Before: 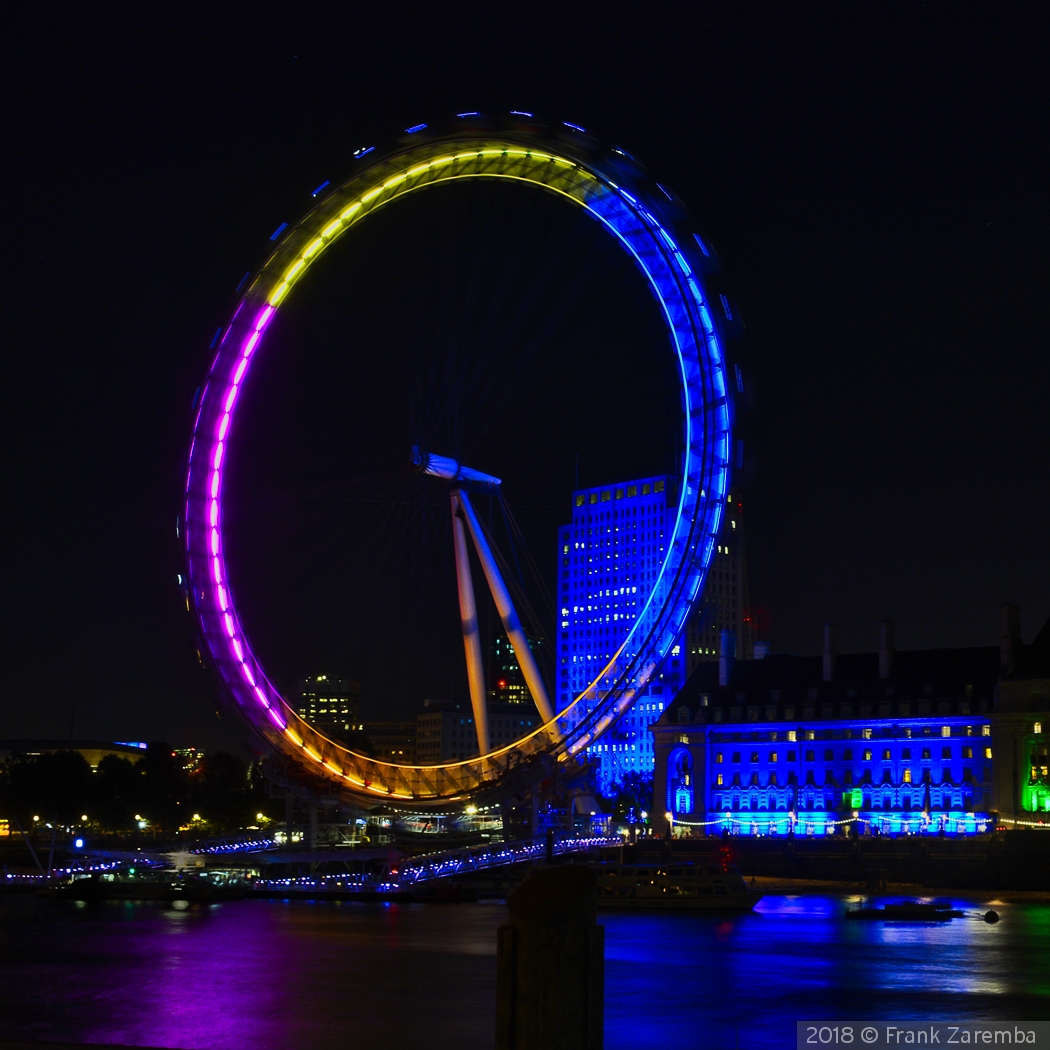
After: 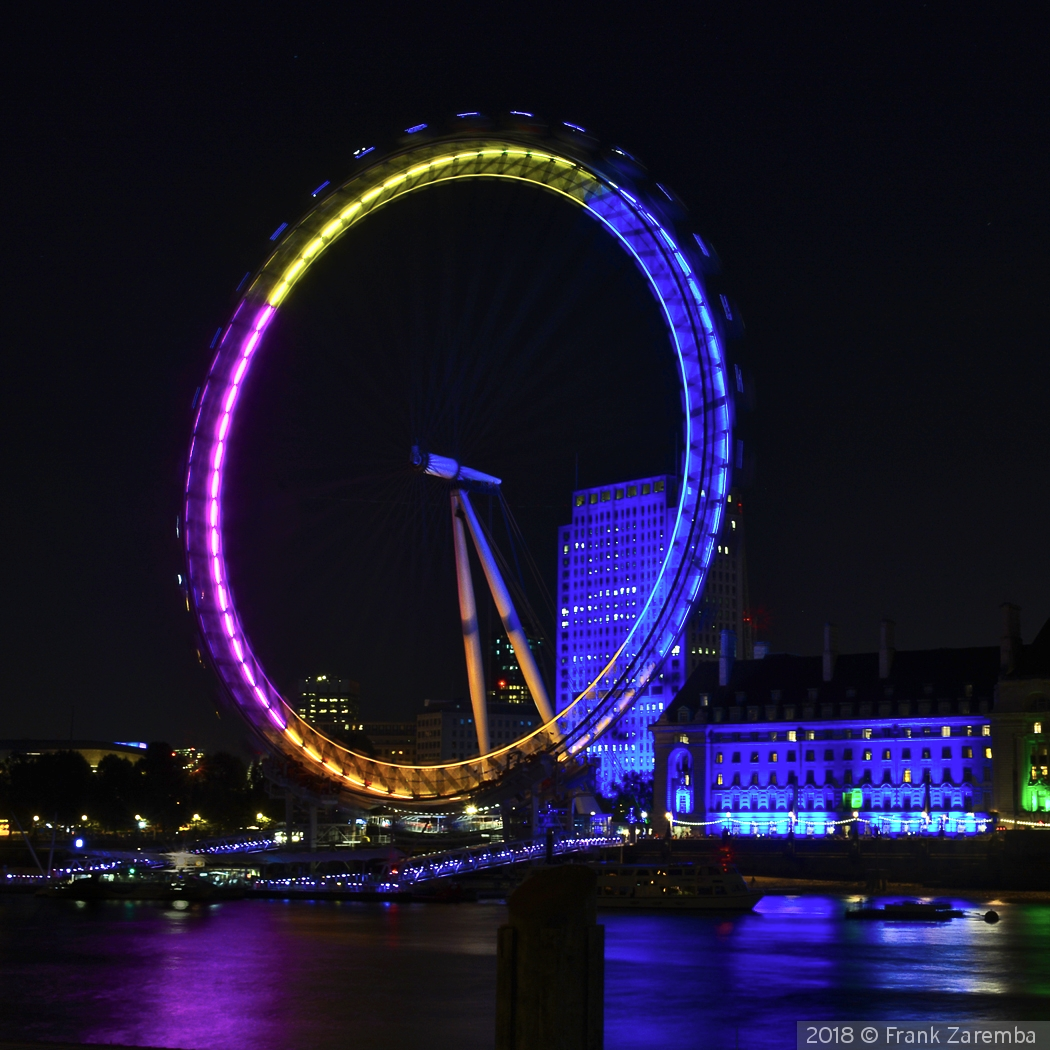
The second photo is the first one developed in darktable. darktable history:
exposure: exposure 0.485 EV, compensate highlight preservation false
contrast brightness saturation: saturation -0.17
